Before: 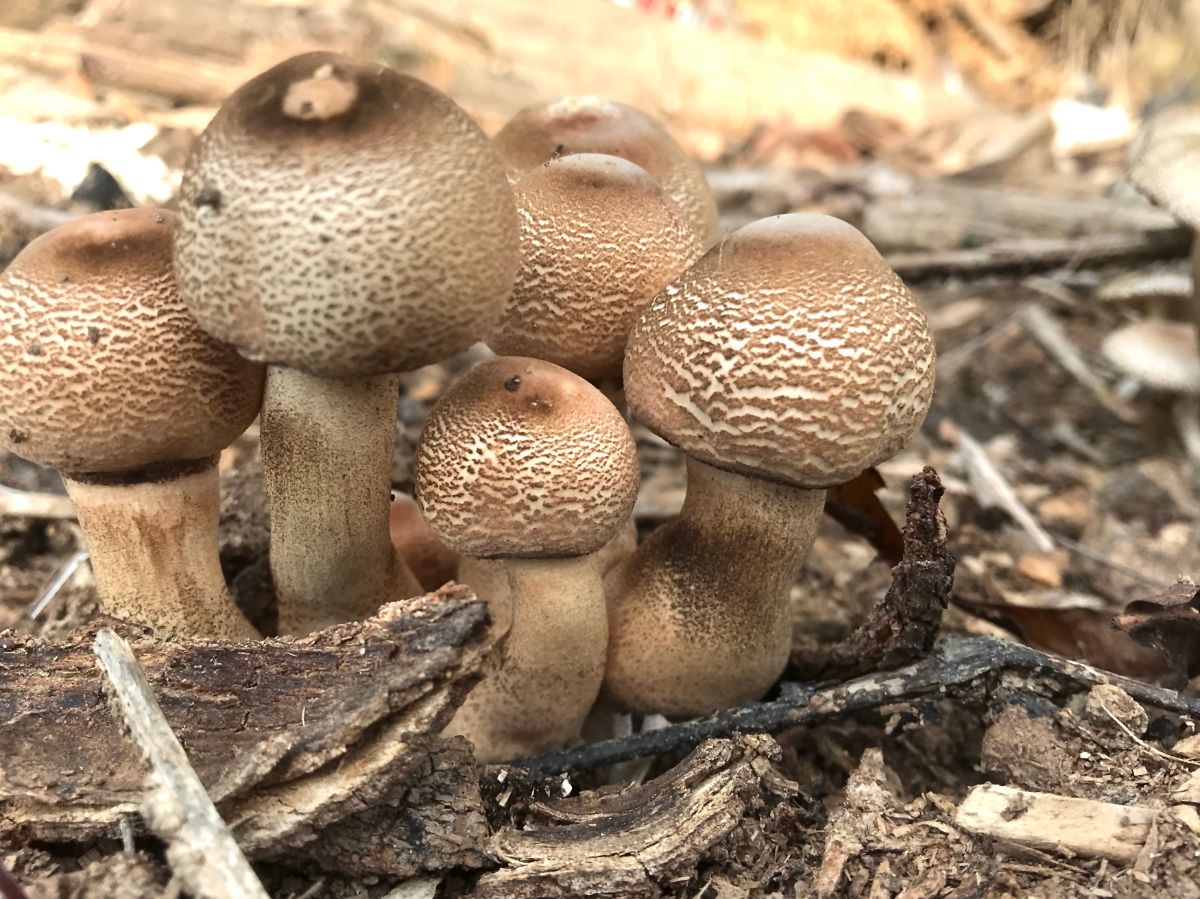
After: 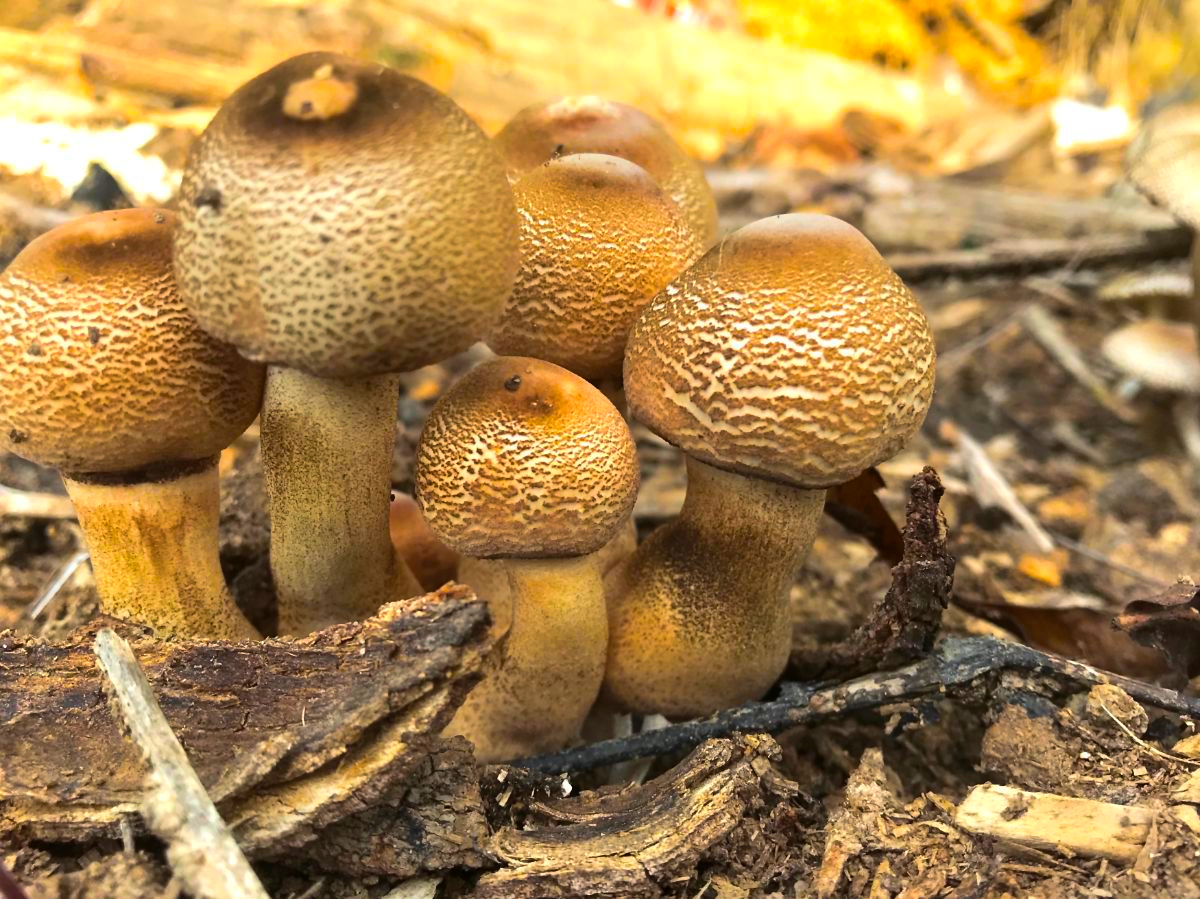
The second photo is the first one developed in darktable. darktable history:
color balance rgb: linear chroma grading › shadows -39.403%, linear chroma grading › highlights 39.322%, linear chroma grading › global chroma 45.64%, linear chroma grading › mid-tones -29.84%, perceptual saturation grading › global saturation 0.876%, global vibrance 39.756%
